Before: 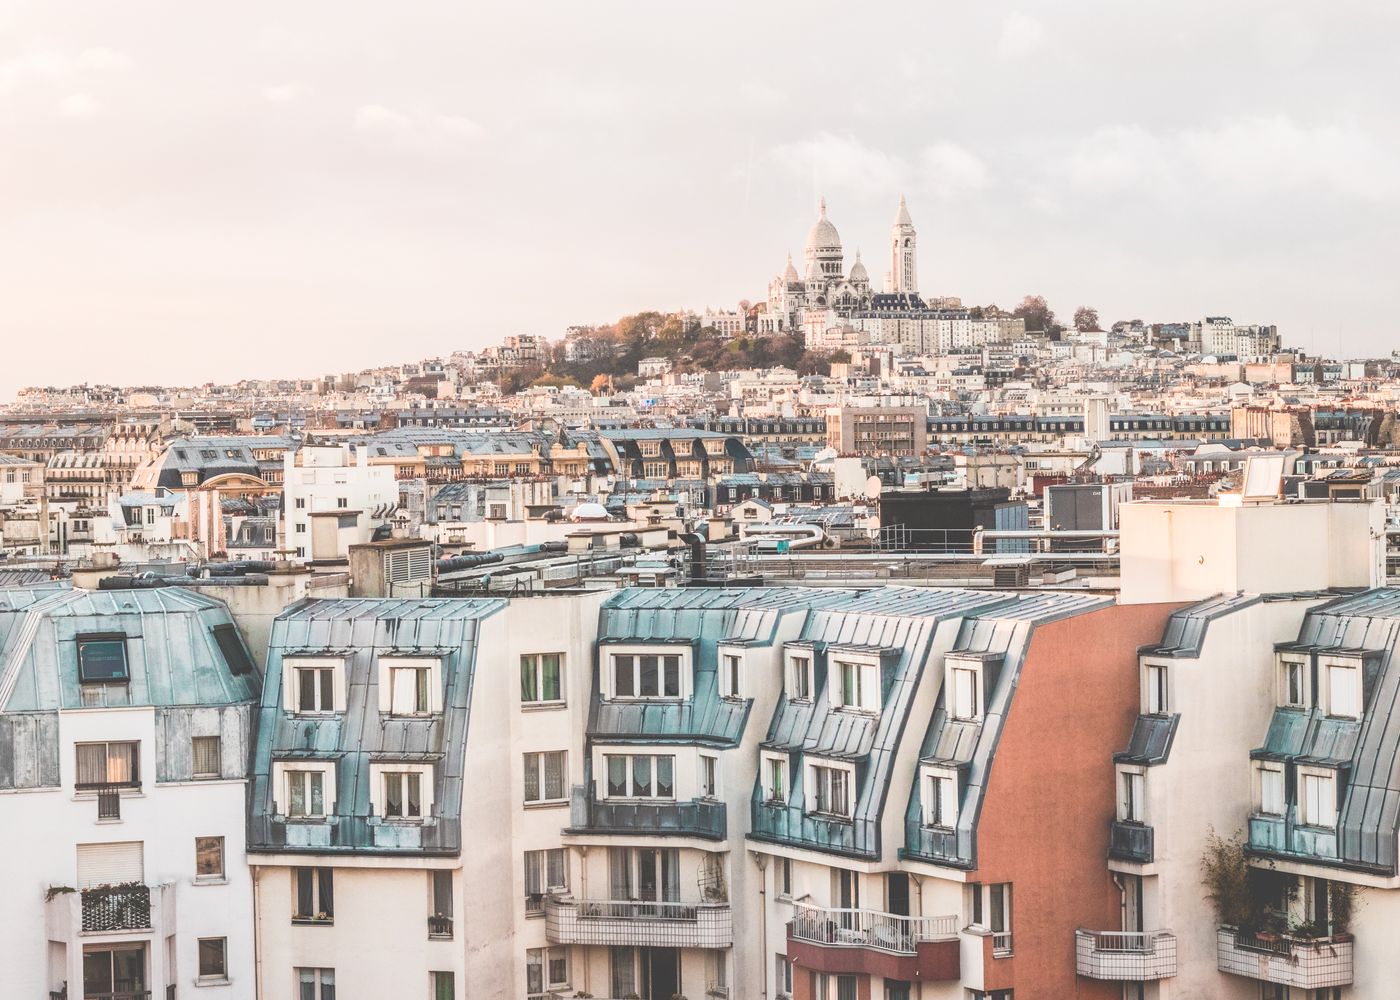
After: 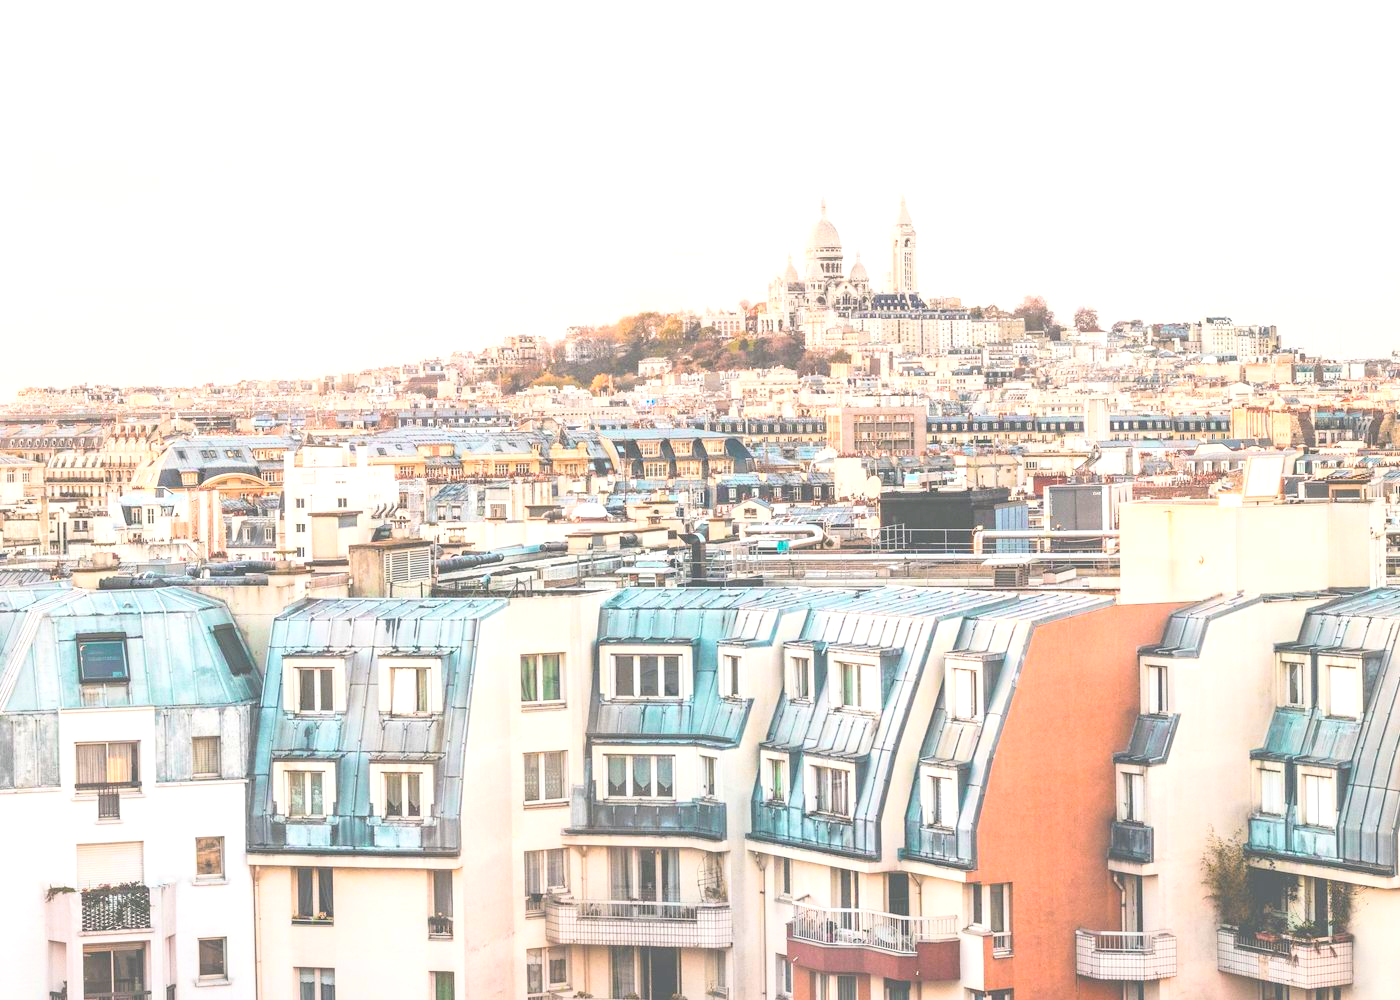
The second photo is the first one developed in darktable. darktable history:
contrast brightness saturation: contrast 0.135, brightness 0.217
color balance rgb: shadows lift › chroma 2.052%, shadows lift › hue 217.22°, linear chroma grading › global chroma 3.97%, perceptual saturation grading › global saturation 18.805%, global vibrance 20%
exposure: black level correction 0, exposure 0.499 EV, compensate exposure bias true, compensate highlight preservation false
